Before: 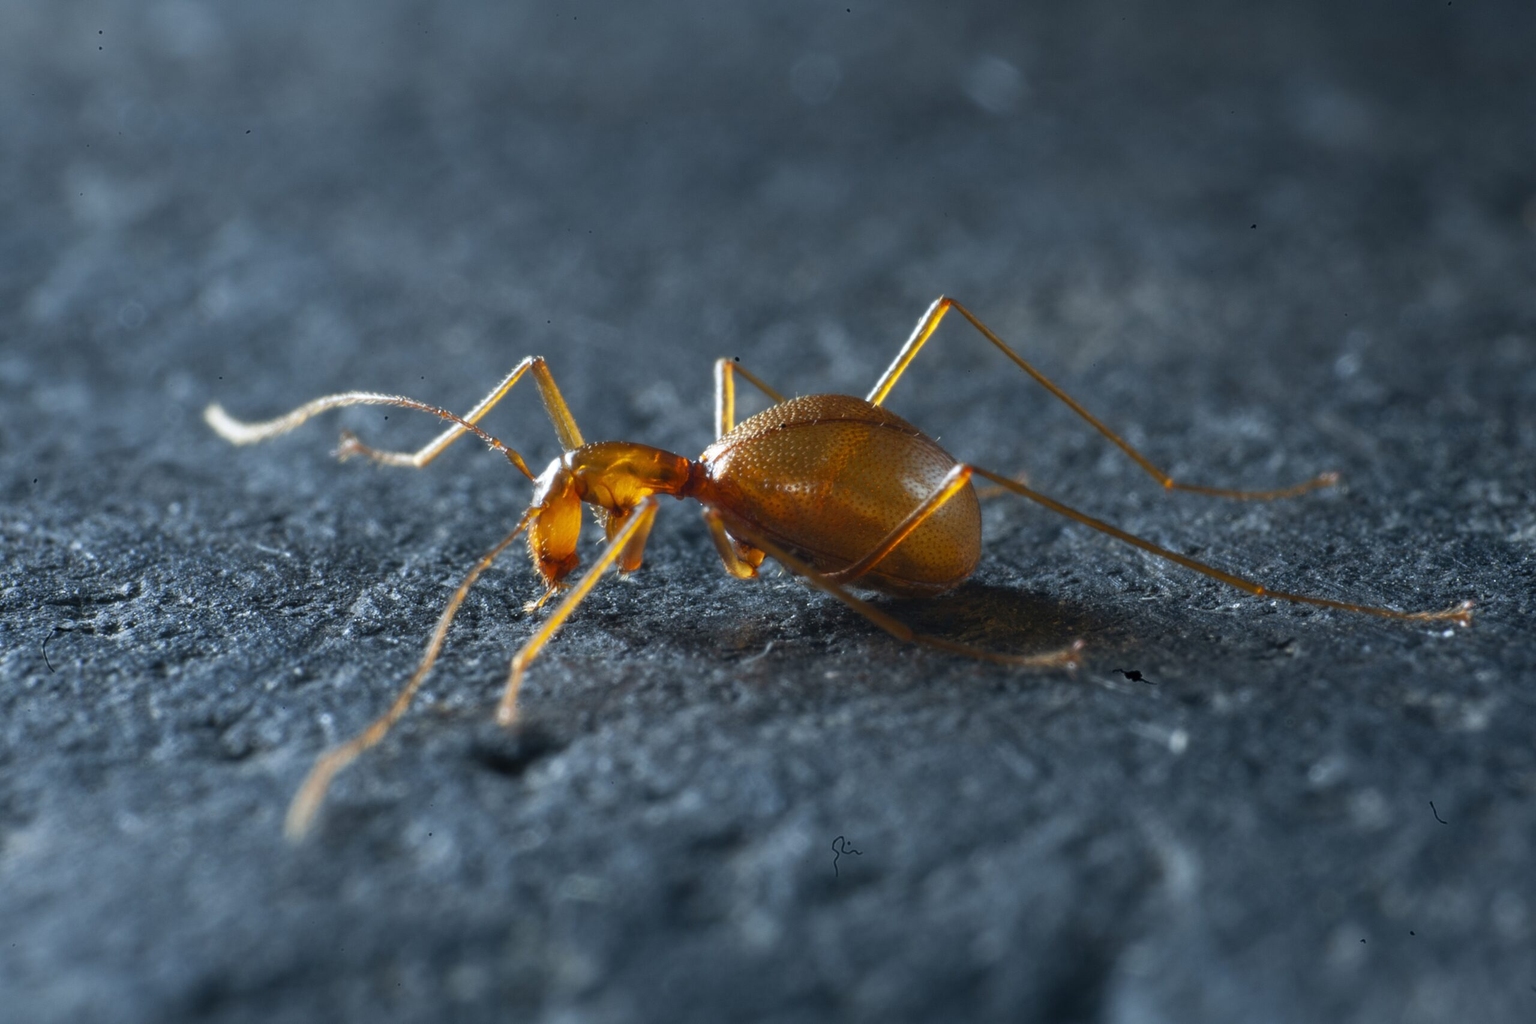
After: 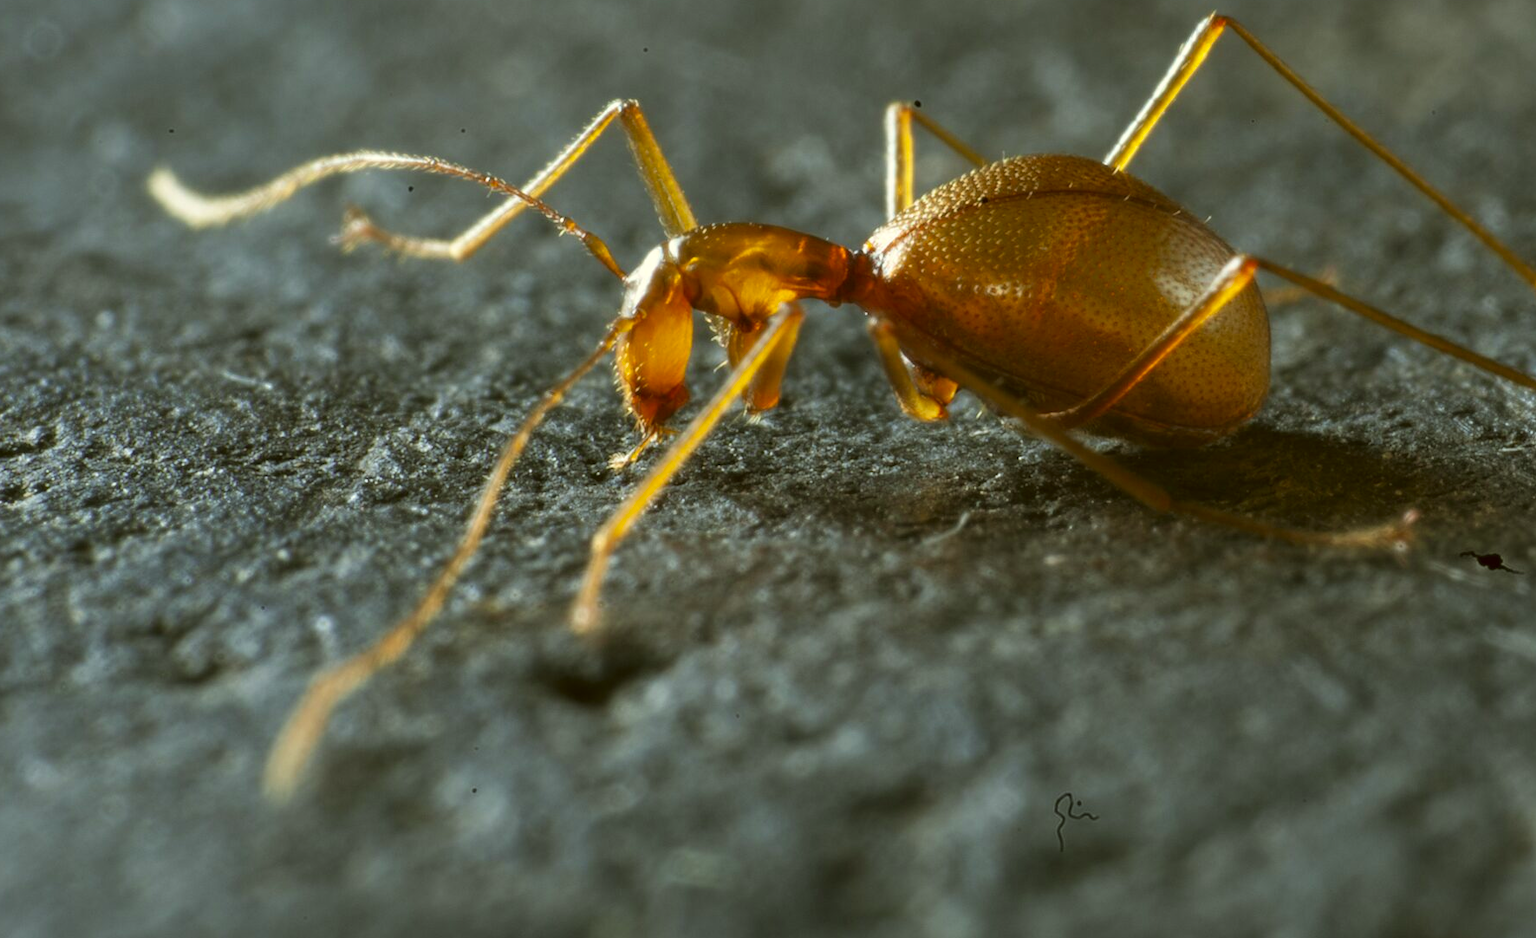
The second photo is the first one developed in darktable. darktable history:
shadows and highlights: shadows 20.92, highlights -81.51, soften with gaussian
velvia: on, module defaults
crop: left 6.644%, top 28.096%, right 24.133%, bottom 8.429%
color correction: highlights a* -1.54, highlights b* 10.48, shadows a* 0.699, shadows b* 19.04
